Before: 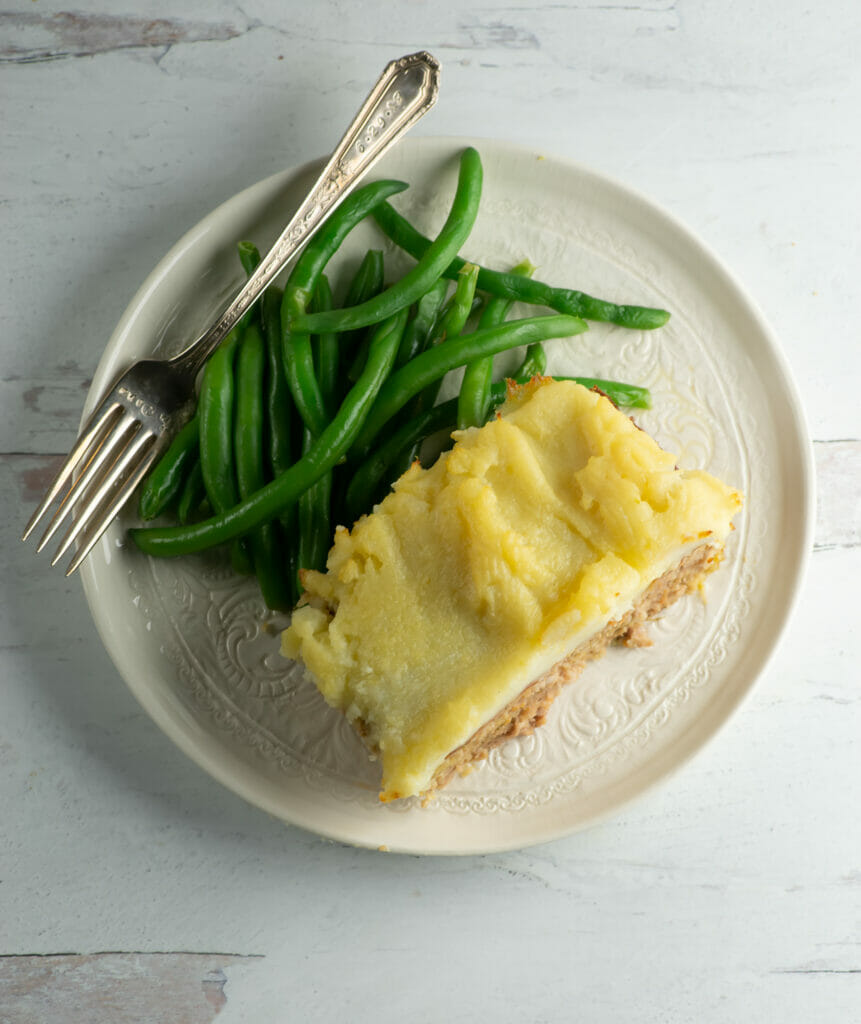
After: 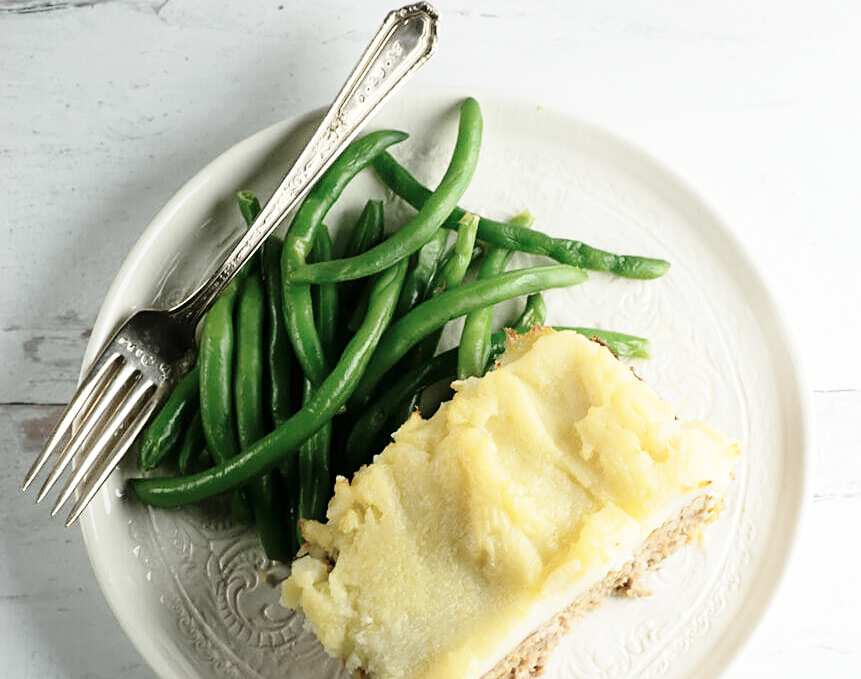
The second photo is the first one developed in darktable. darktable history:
crop and rotate: top 4.943%, bottom 28.721%
sharpen: amount 0.497
base curve: curves: ch0 [(0, 0) (0.028, 0.03) (0.121, 0.232) (0.46, 0.748) (0.859, 0.968) (1, 1)], preserve colors none
contrast brightness saturation: contrast 0.104, saturation -0.37
